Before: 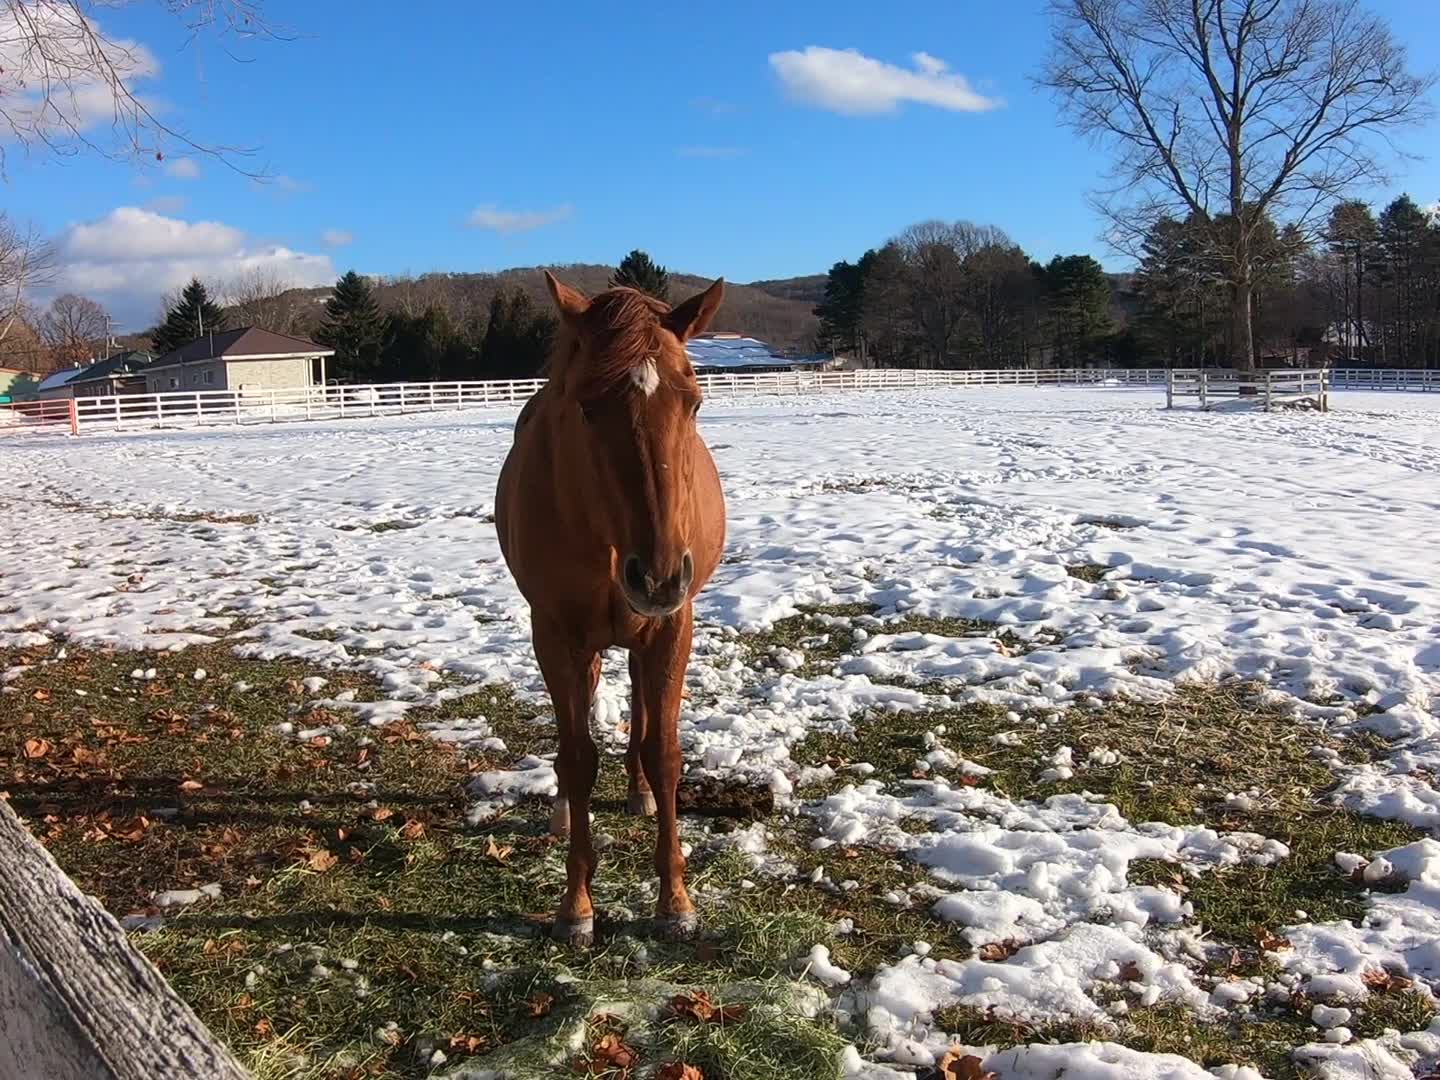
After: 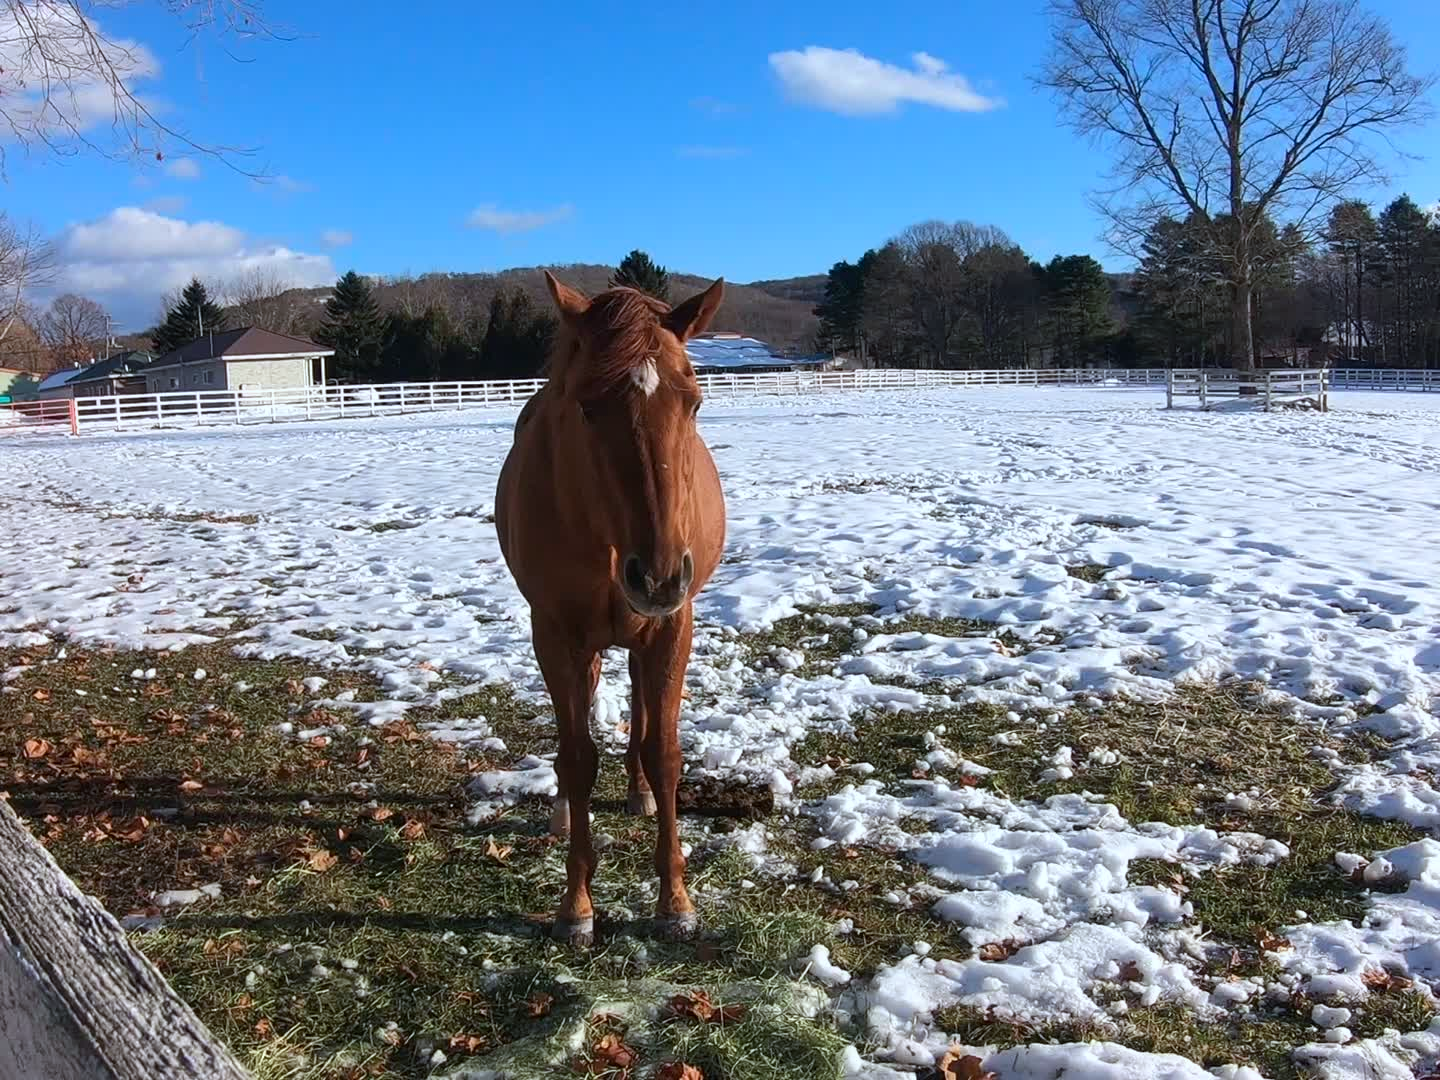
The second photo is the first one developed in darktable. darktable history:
color calibration: illuminant custom, x 0.368, y 0.373, temperature 4332.56 K
